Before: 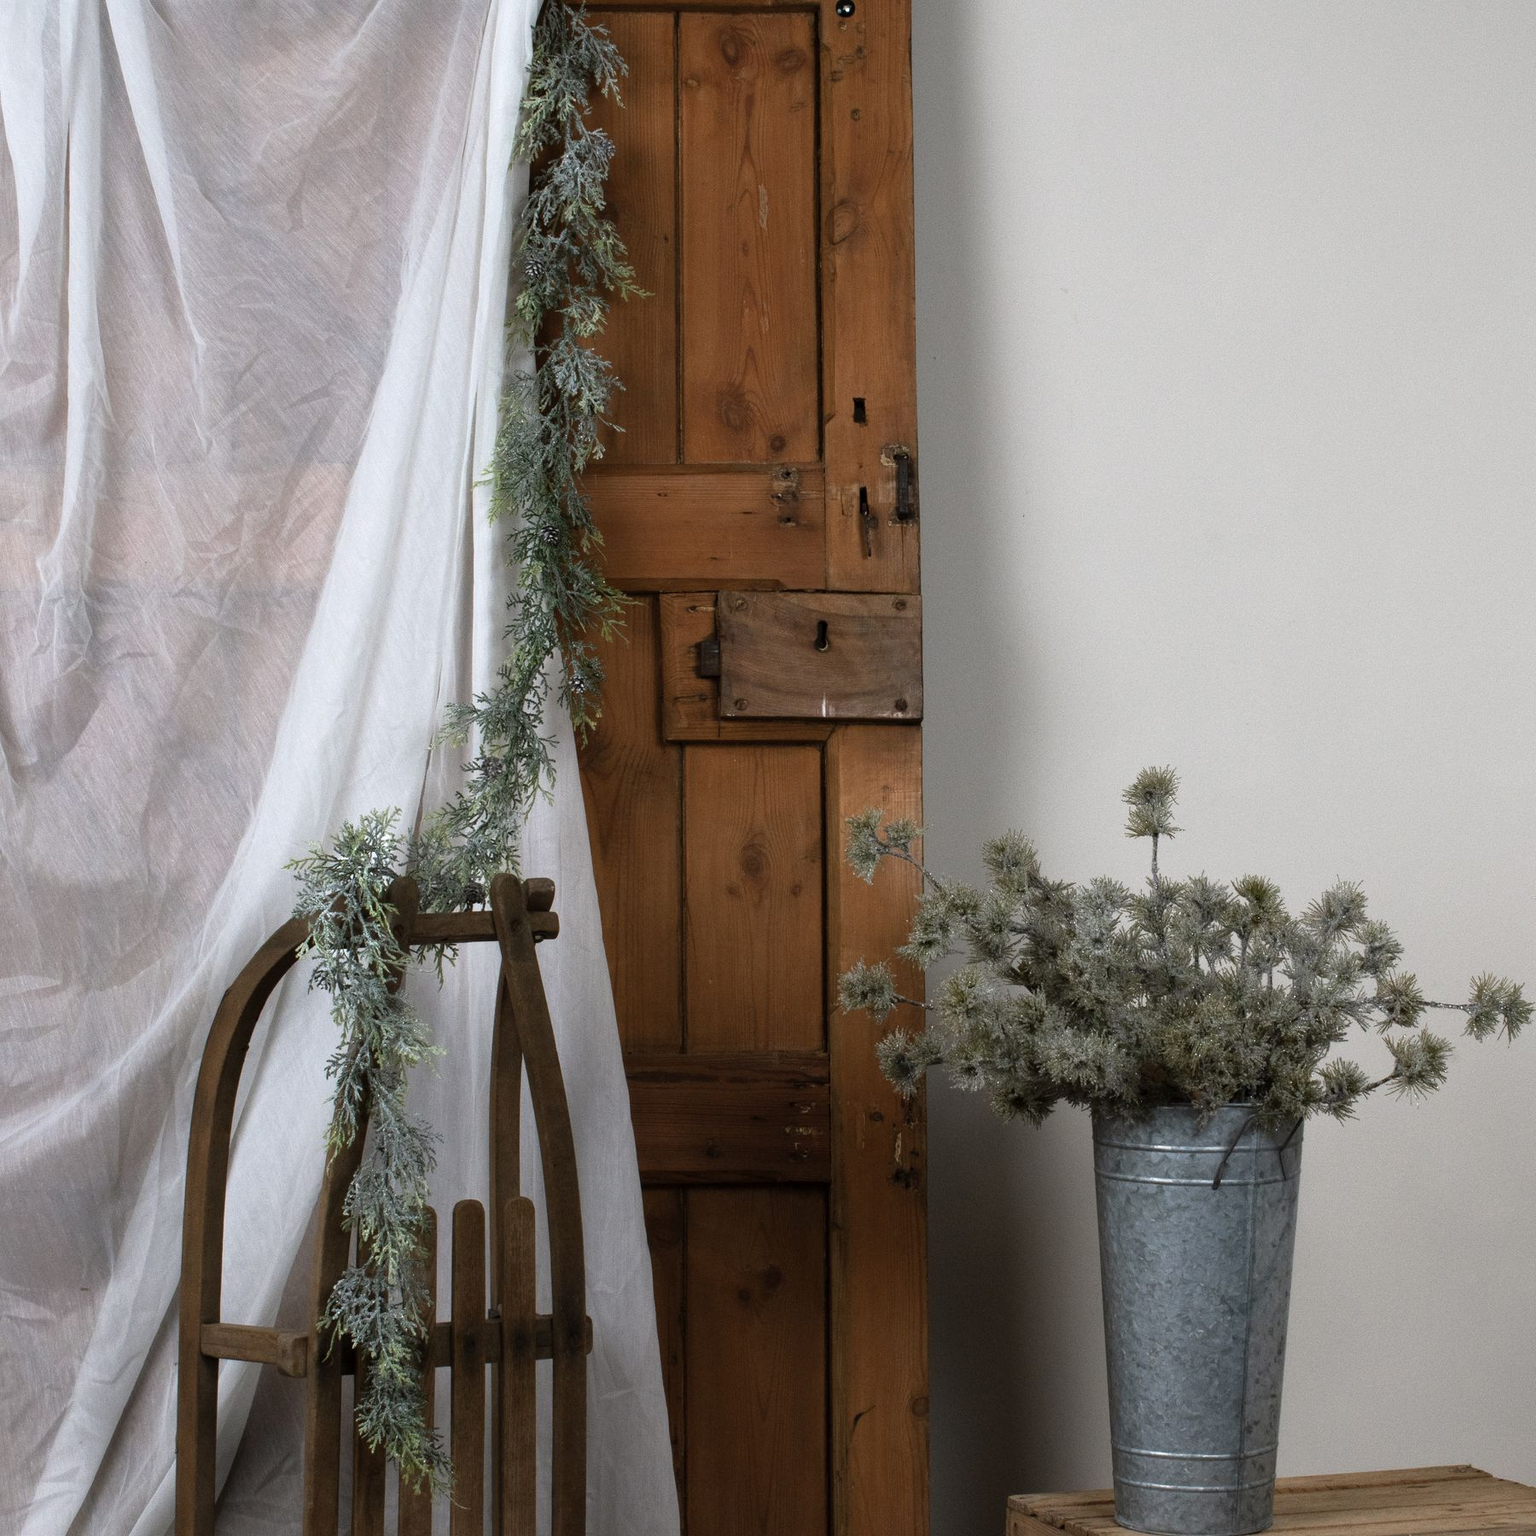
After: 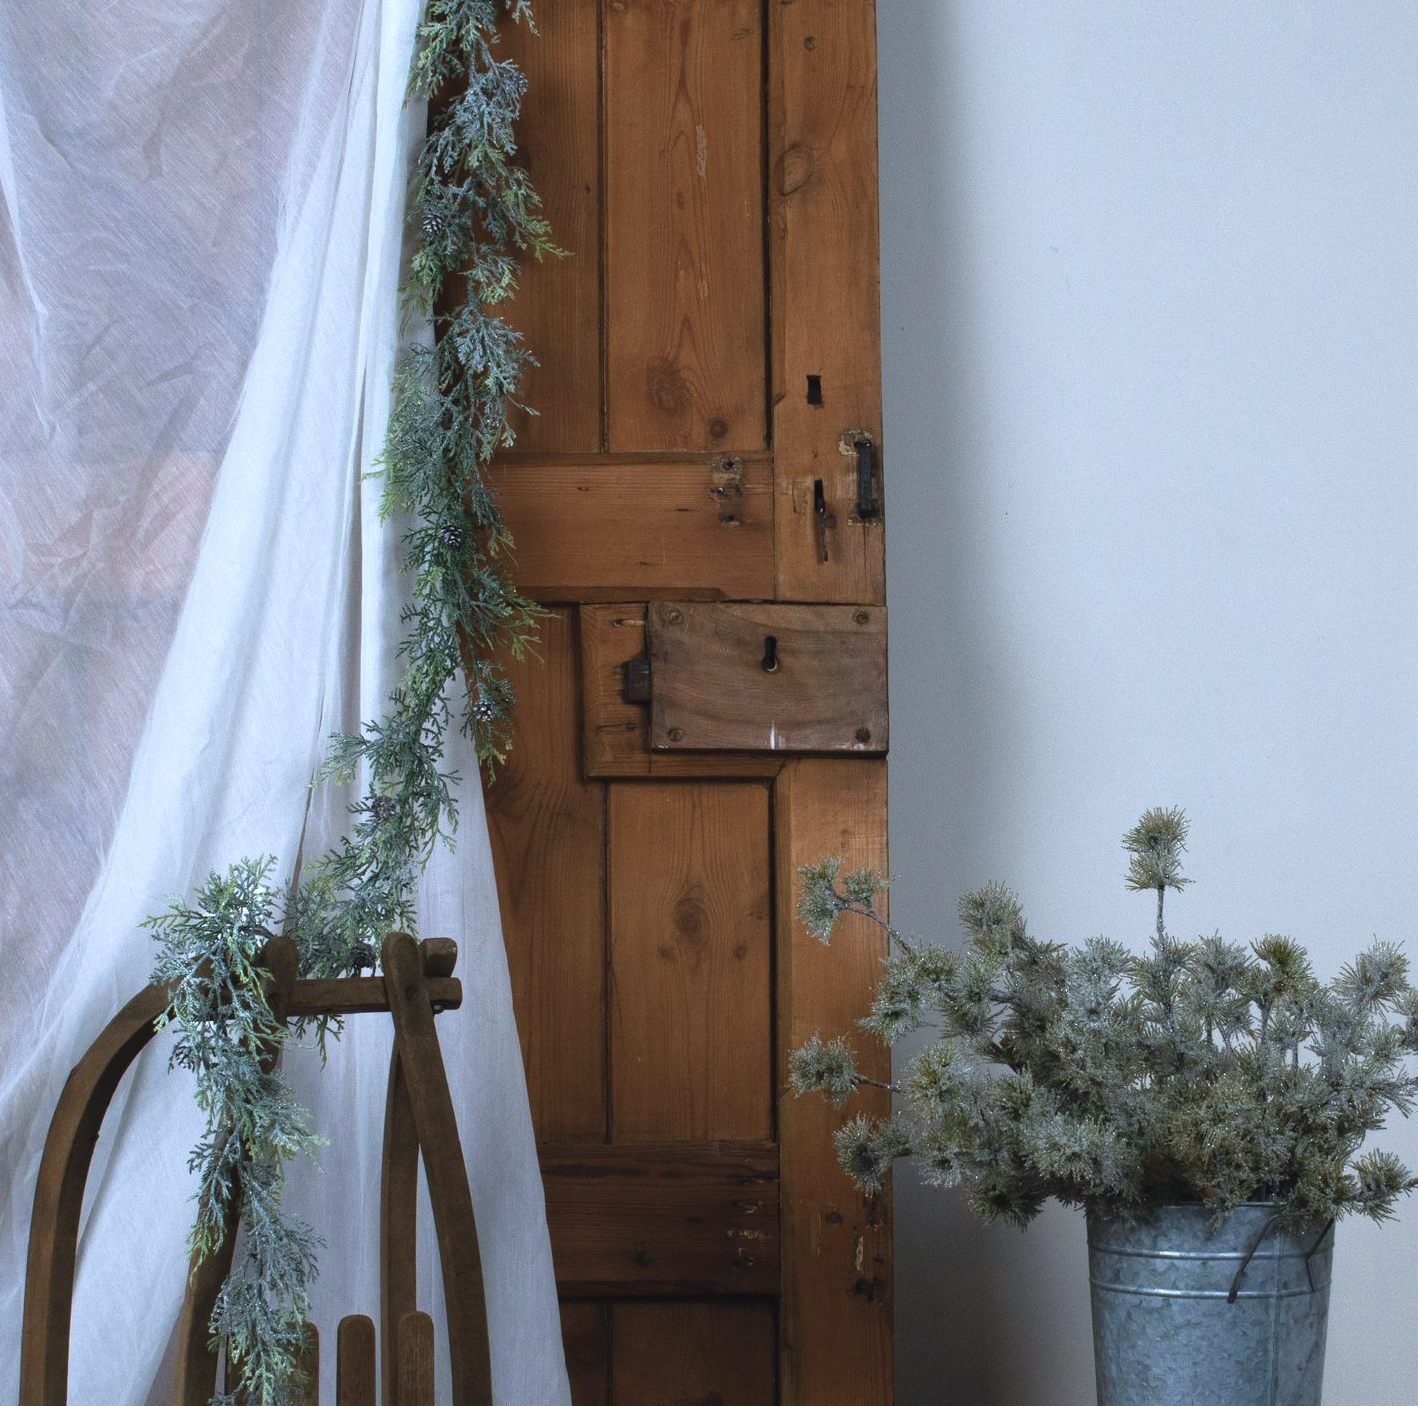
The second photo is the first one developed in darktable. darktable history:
crop and rotate: left 10.77%, top 5.1%, right 10.41%, bottom 16.76%
color calibration: x 0.37, y 0.382, temperature 4313.32 K
velvia: on, module defaults
exposure: black level correction -0.005, exposure 0.054 EV, compensate highlight preservation false
